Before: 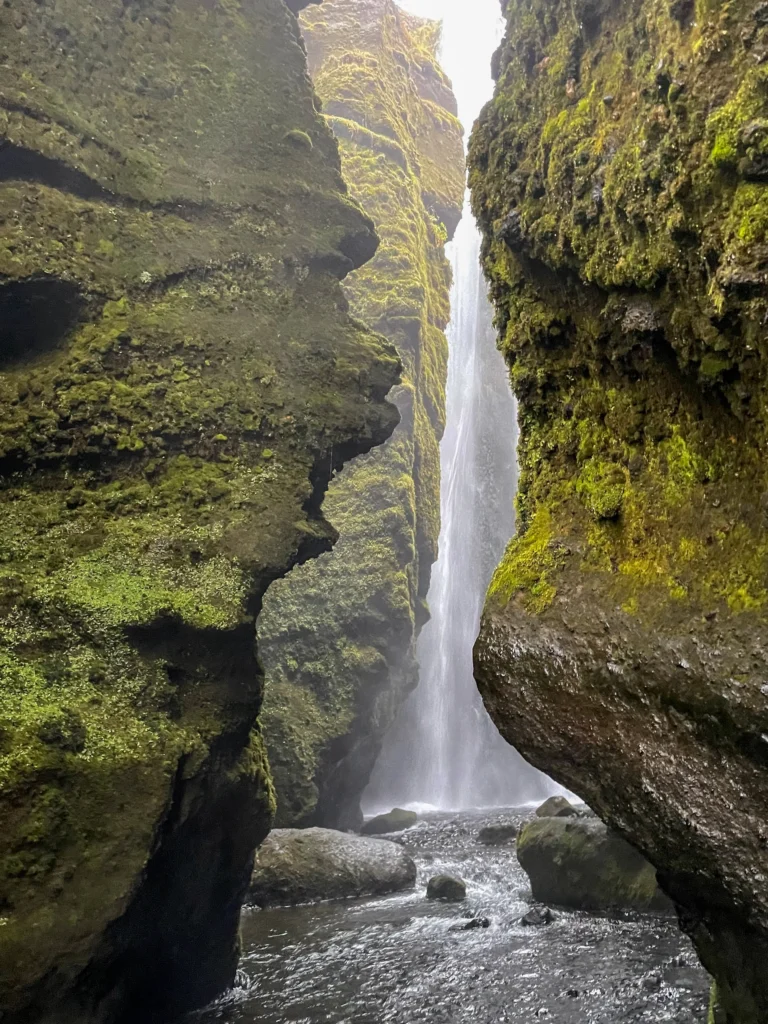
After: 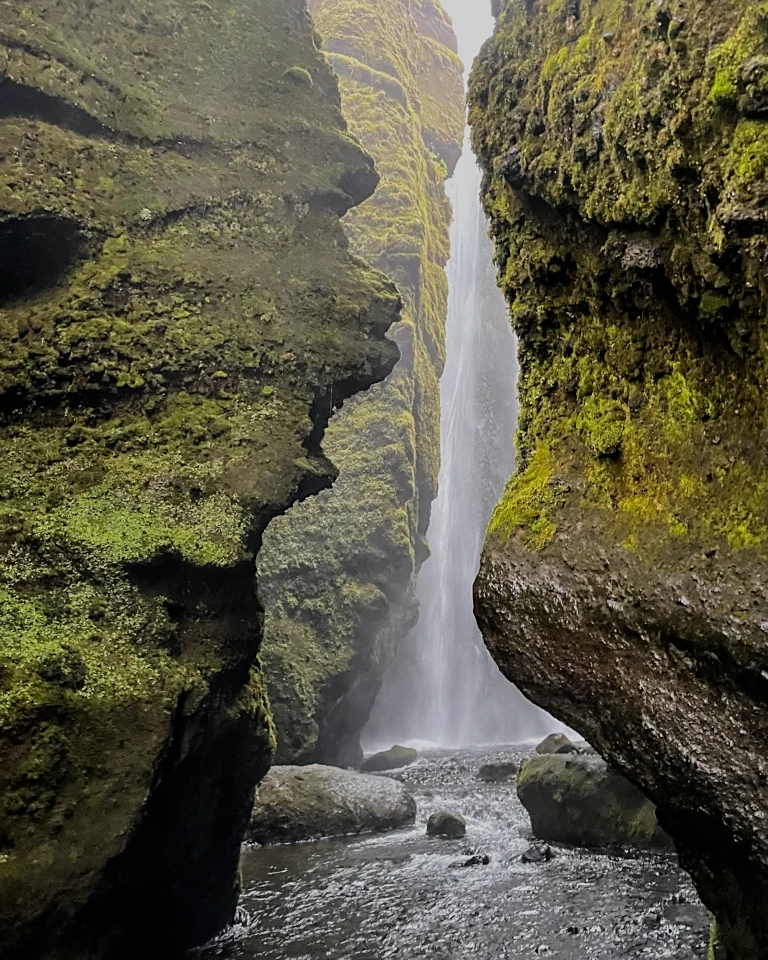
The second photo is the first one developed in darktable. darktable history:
crop and rotate: top 6.168%
sharpen: radius 1.911, amount 0.402, threshold 1.45
filmic rgb: black relative exposure -7.65 EV, white relative exposure 4.56 EV, hardness 3.61, contrast 0.989
